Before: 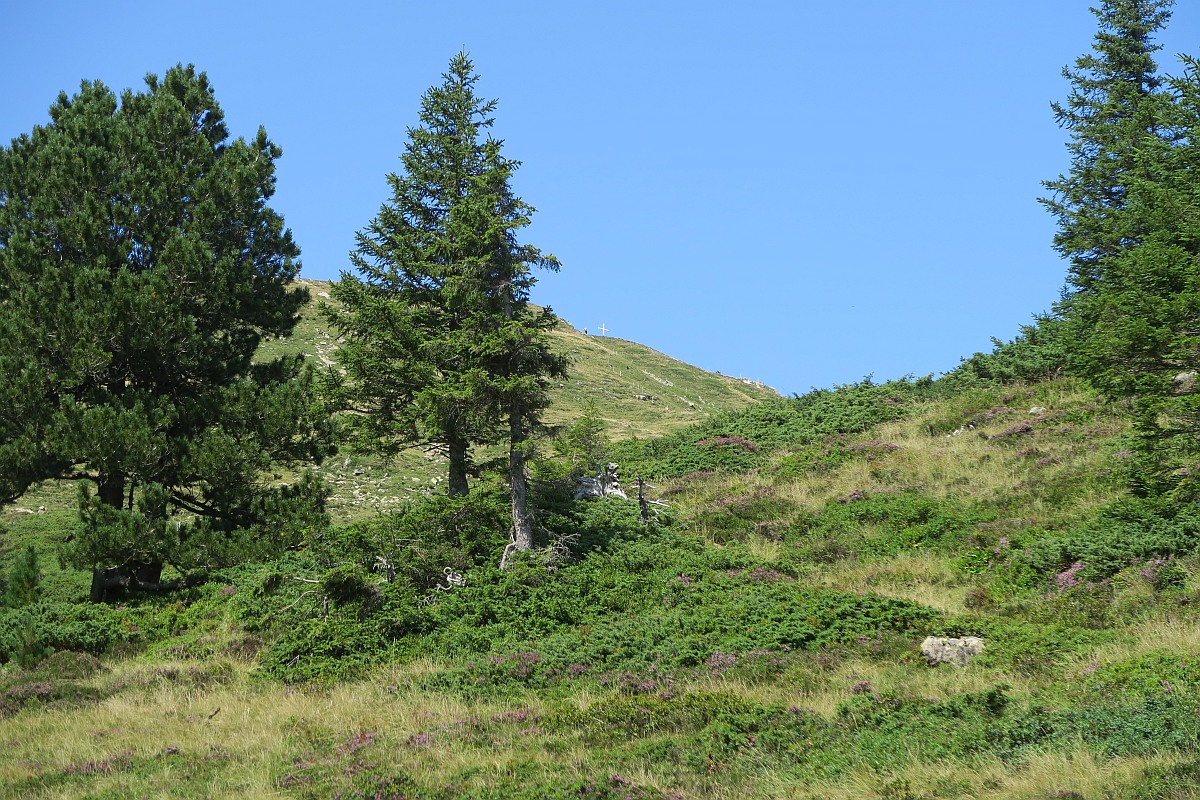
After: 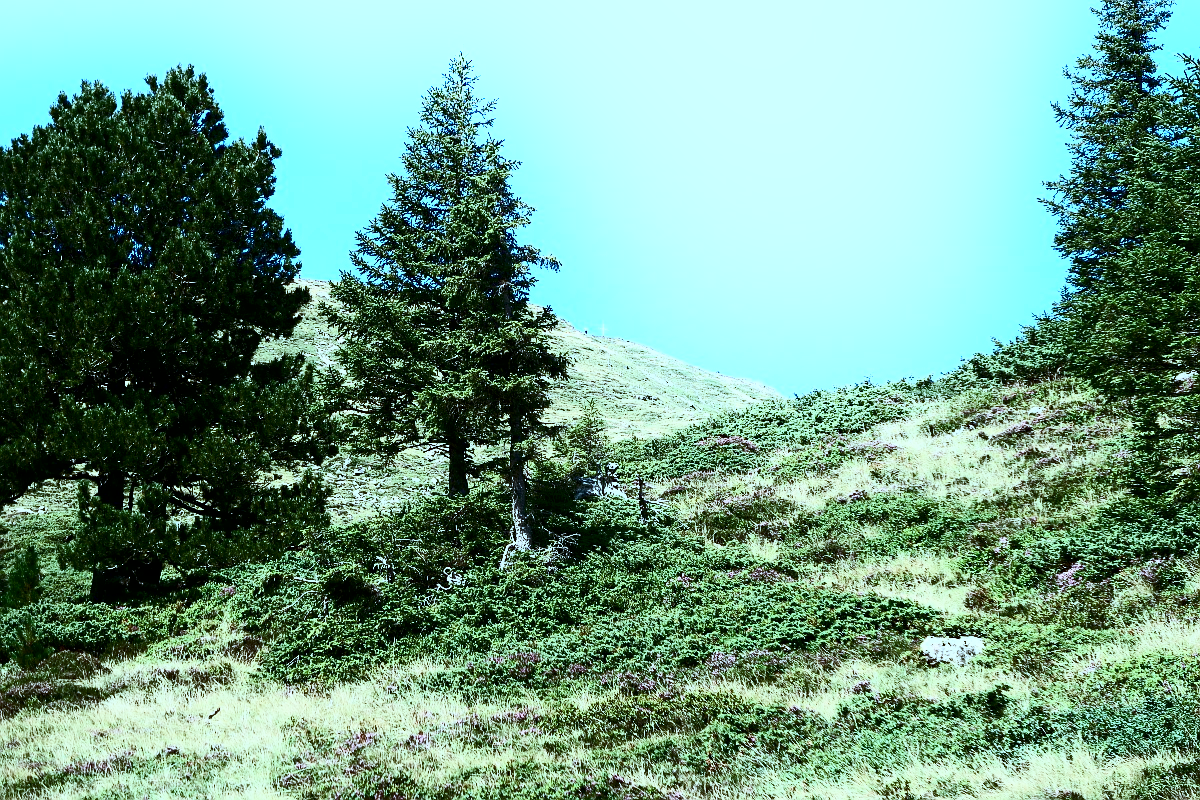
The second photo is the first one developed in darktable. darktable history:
contrast brightness saturation: contrast 0.93, brightness 0.2
shadows and highlights: shadows -21.3, highlights 100, soften with gaussian
exposure: black level correction 0.011, compensate highlight preservation false
color correction: highlights a* -9.35, highlights b* -23.15
